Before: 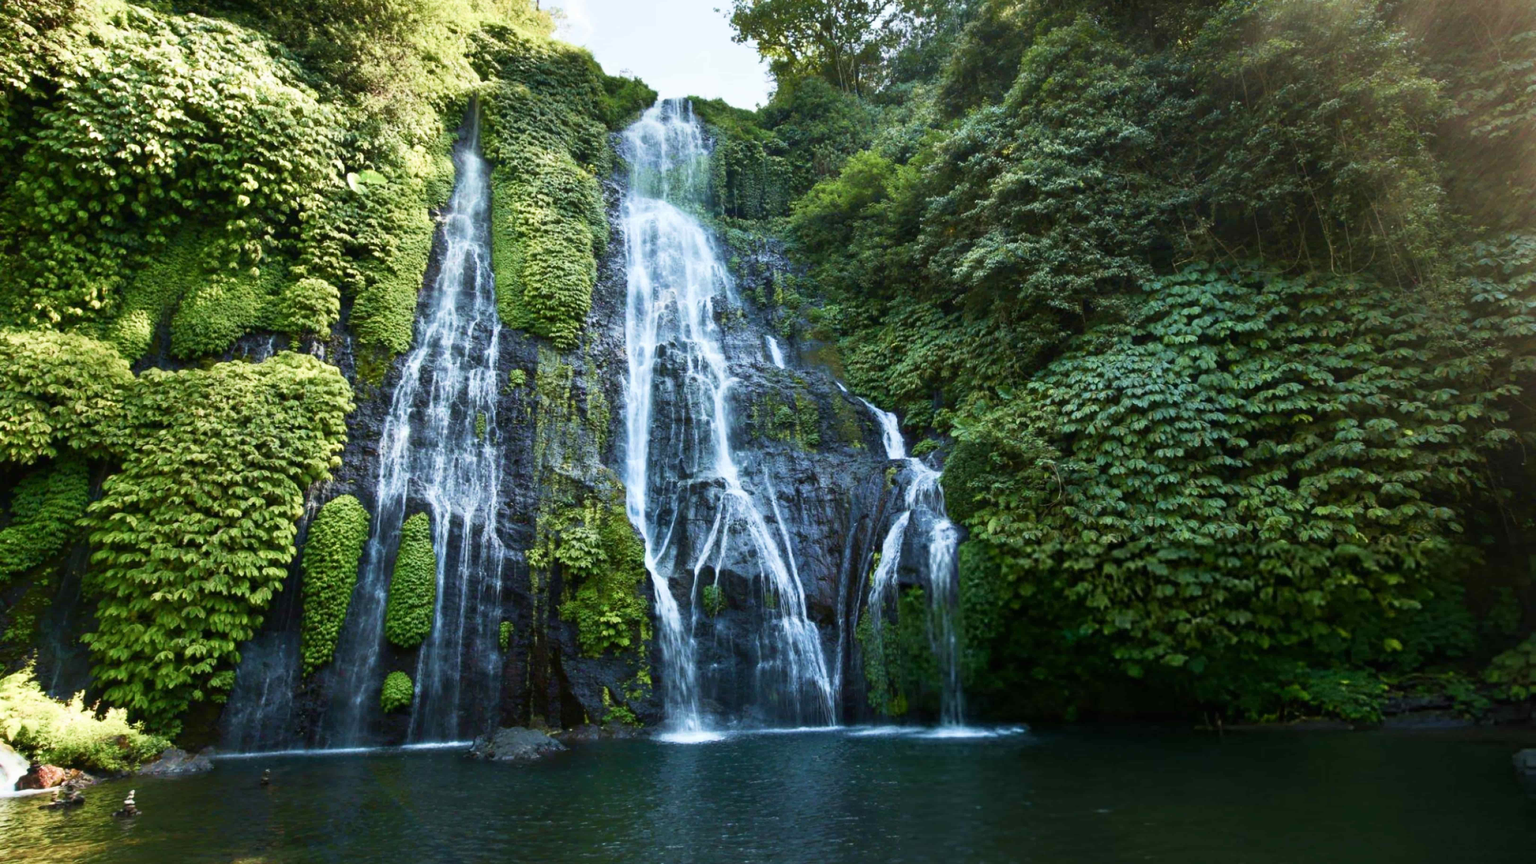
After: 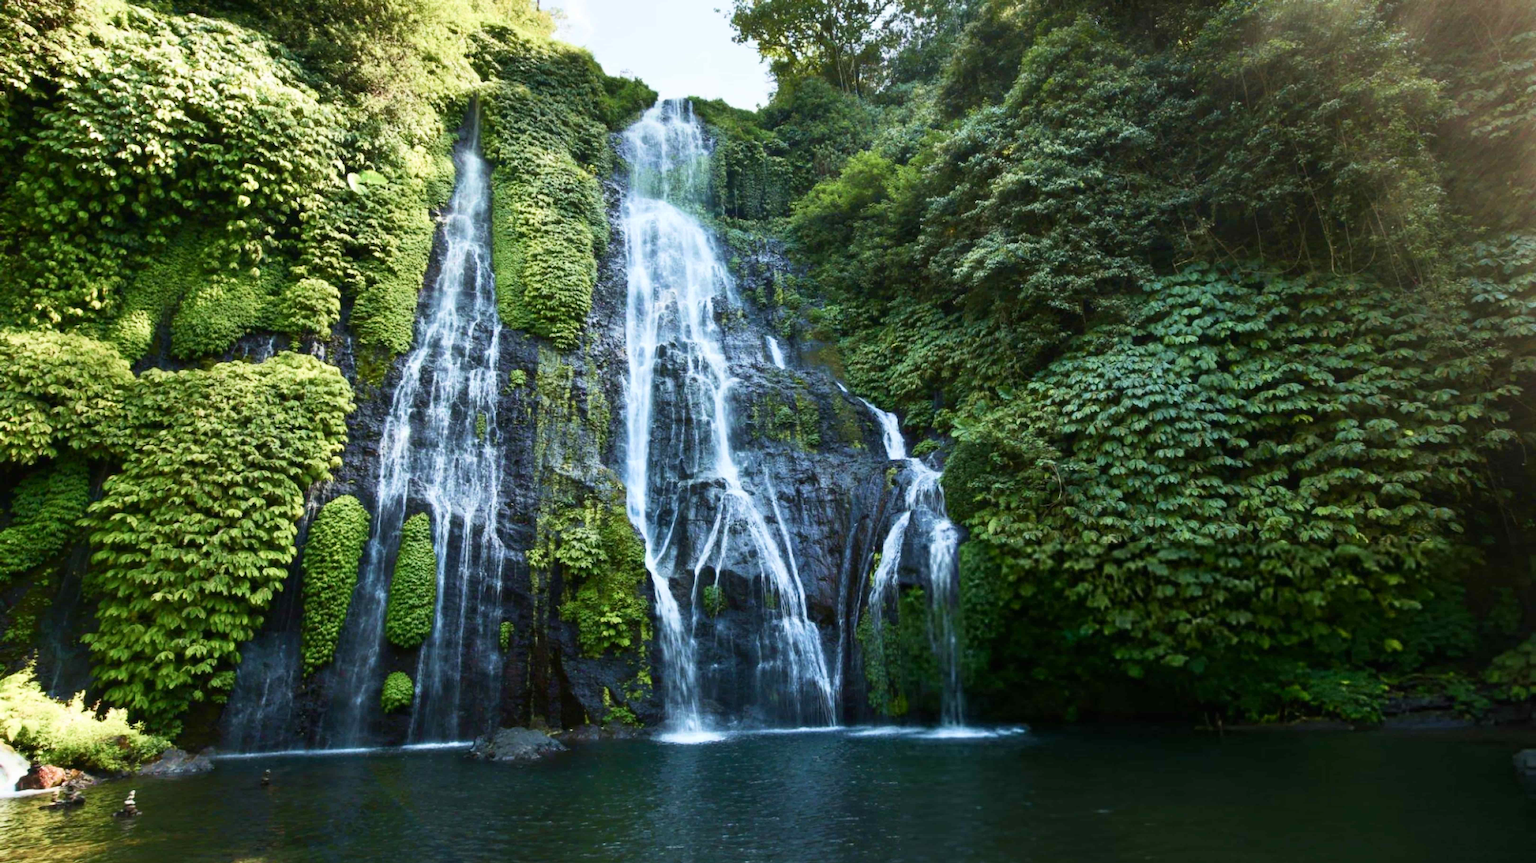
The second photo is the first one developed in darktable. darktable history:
contrast brightness saturation: contrast 0.102, brightness 0.022, saturation 0.024
